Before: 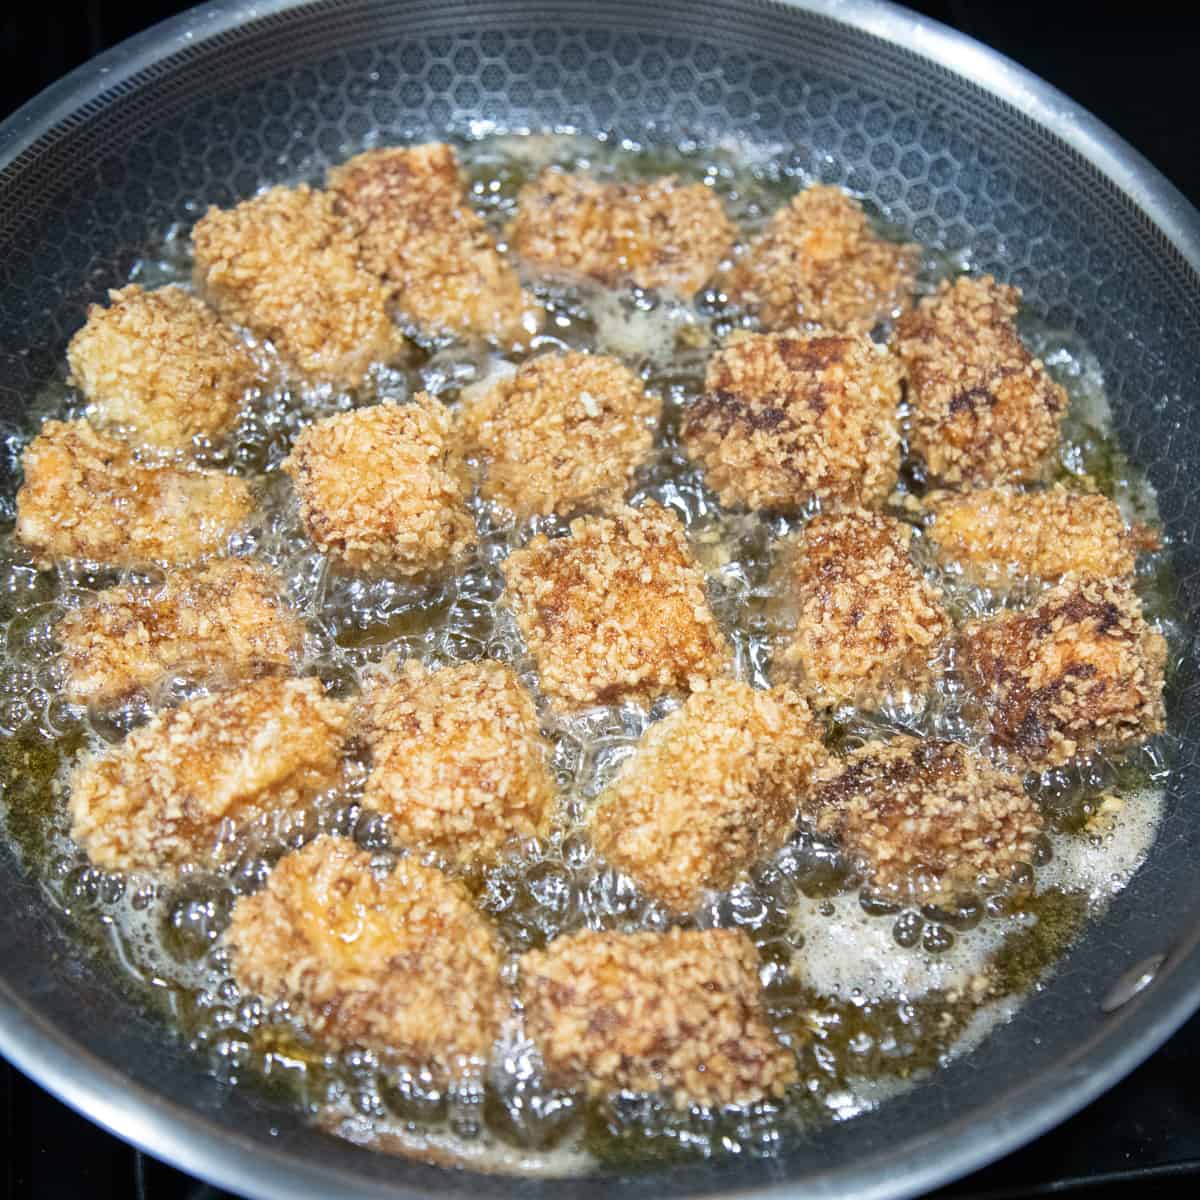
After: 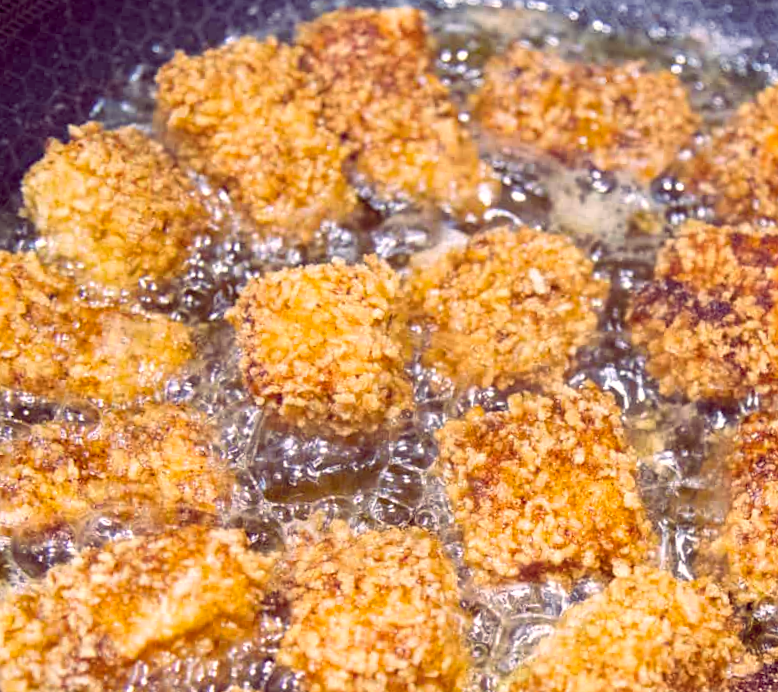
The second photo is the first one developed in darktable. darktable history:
crop and rotate: angle -4.99°, left 2.122%, top 6.945%, right 27.566%, bottom 30.519%
color balance rgb: shadows lift › chroma 6.43%, shadows lift › hue 305.74°, highlights gain › chroma 2.43%, highlights gain › hue 35.74°, global offset › chroma 0.28%, global offset › hue 320.29°, linear chroma grading › global chroma 5.5%, perceptual saturation grading › global saturation 30%, contrast 5.15%
